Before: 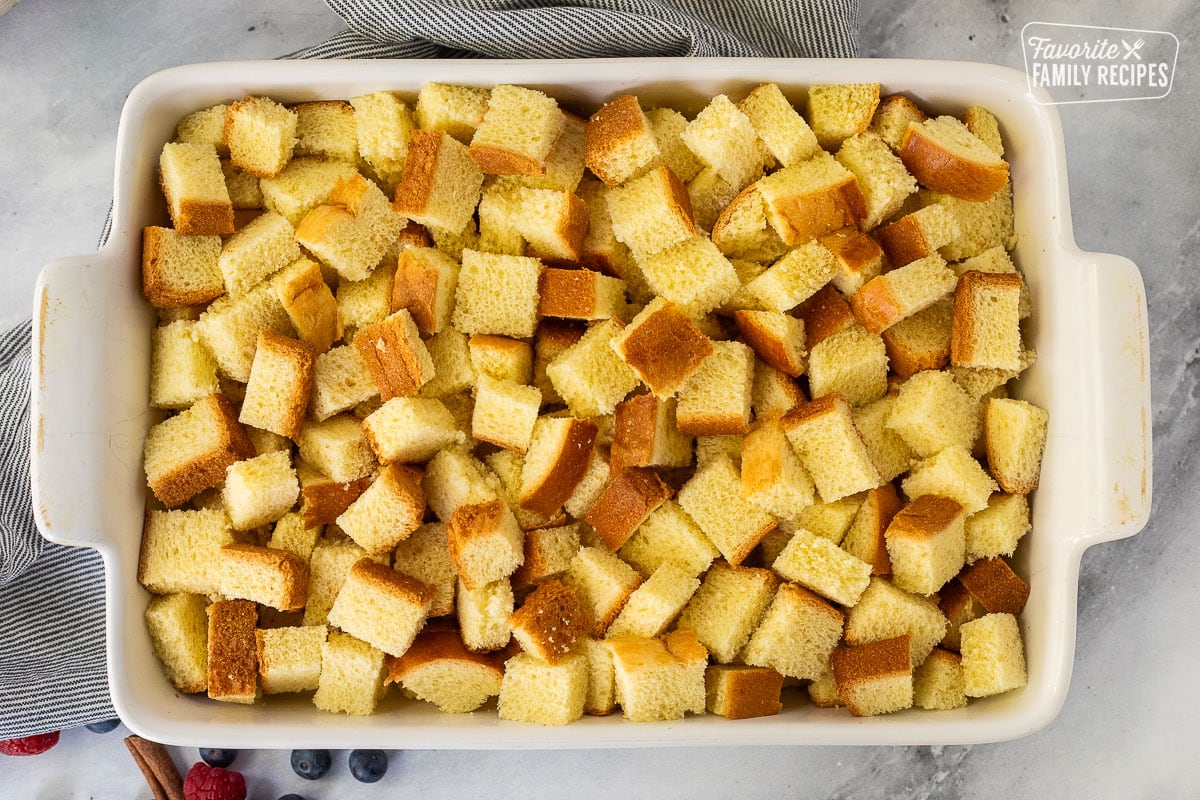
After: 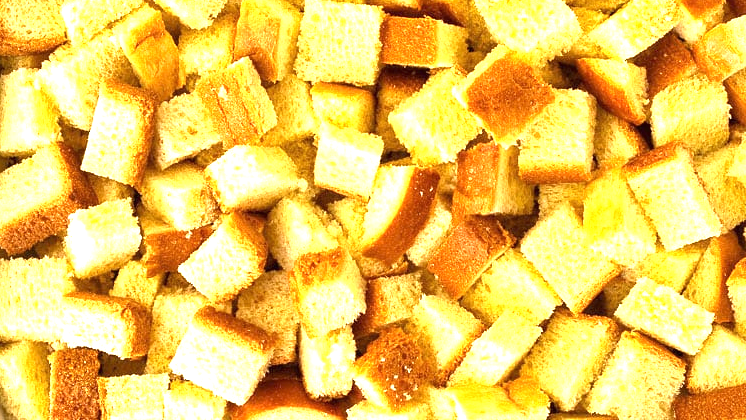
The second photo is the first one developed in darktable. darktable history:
exposure: black level correction 0, exposure 1.372 EV, compensate exposure bias true, compensate highlight preservation false
crop: left 13.212%, top 31.619%, right 24.57%, bottom 15.783%
